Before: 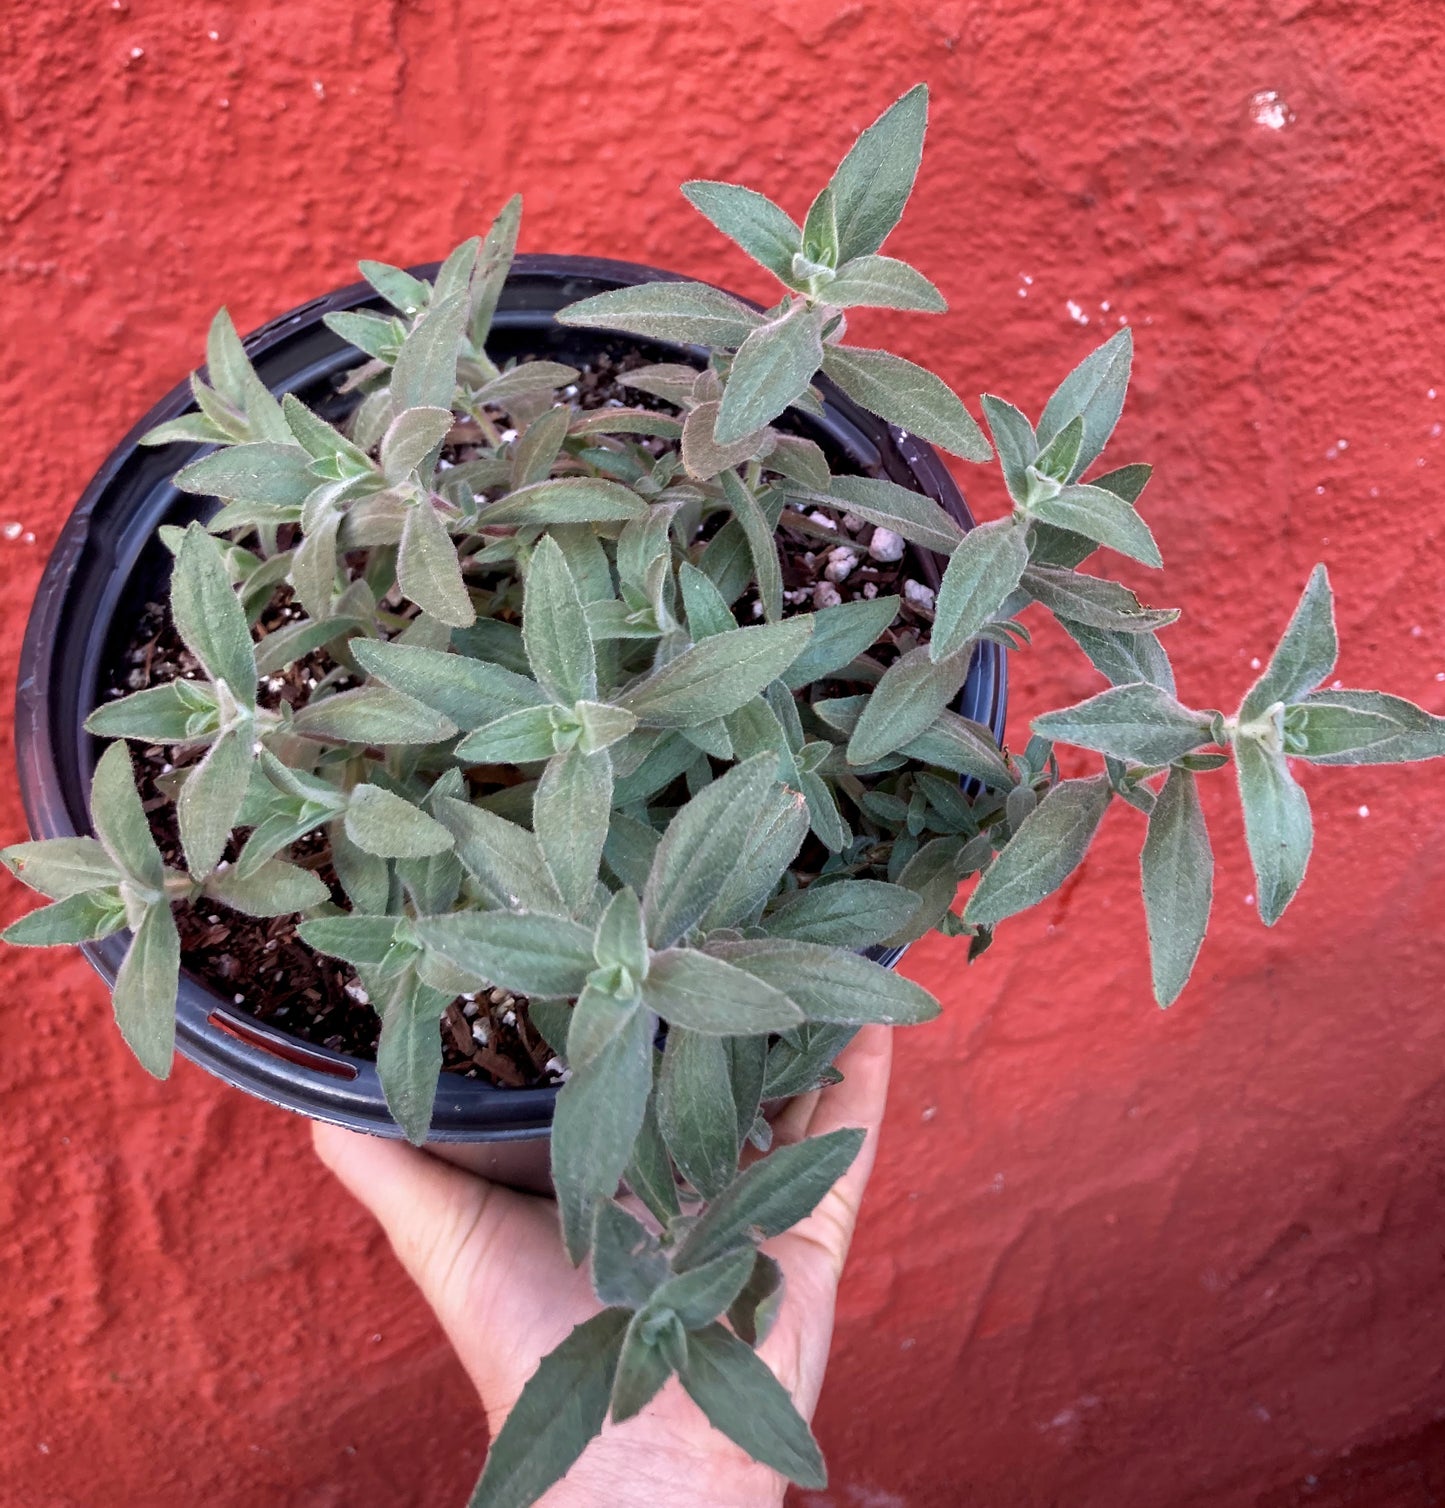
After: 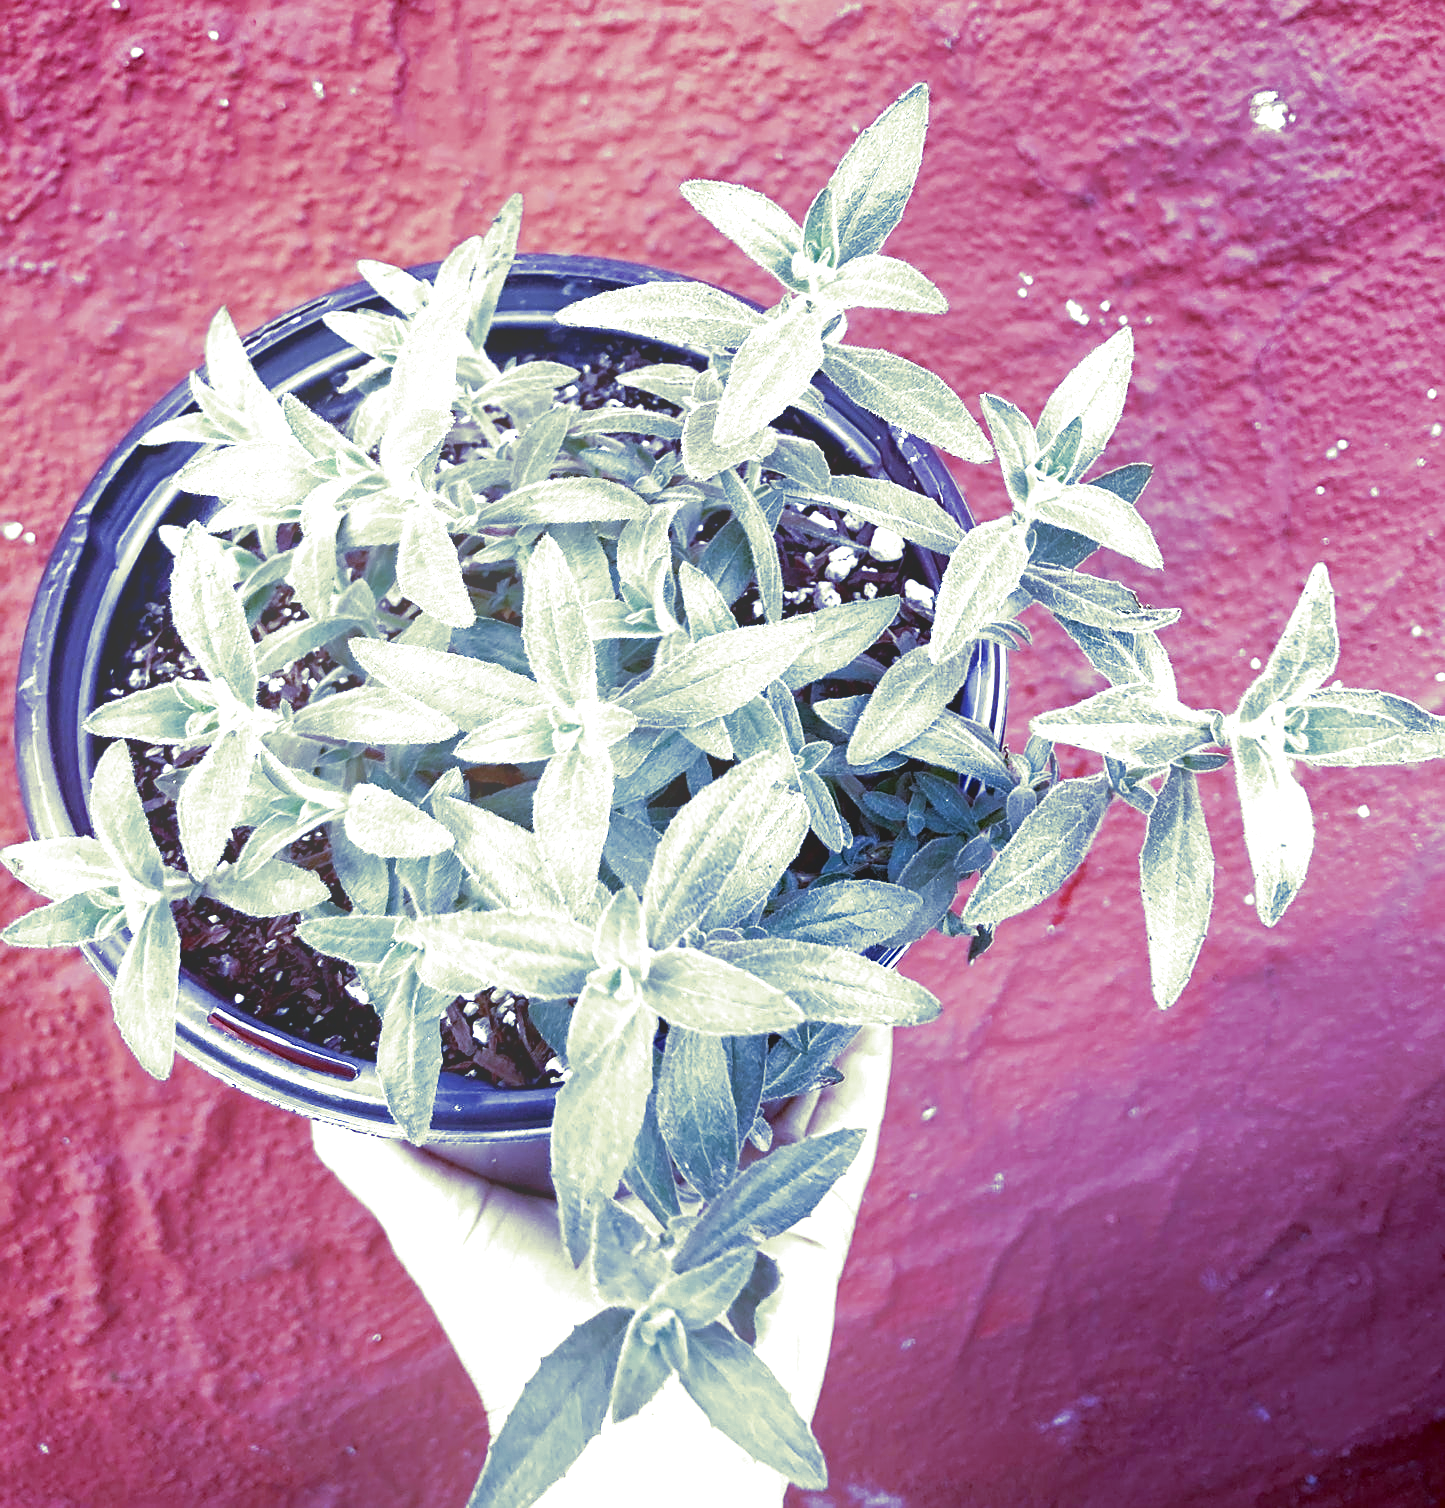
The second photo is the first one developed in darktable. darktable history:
shadows and highlights: radius 331.84, shadows 53.55, highlights -100, compress 94.63%, highlights color adjustment 73.23%, soften with gaussian
white balance: red 0.766, blue 1.537
split-toning: shadows › hue 290.82°, shadows › saturation 0.34, highlights › saturation 0.38, balance 0, compress 50%
exposure: black level correction 0.001, exposure 0.5 EV, compensate exposure bias true, compensate highlight preservation false
sharpen: on, module defaults
contrast brightness saturation: contrast 0.04, saturation 0.16
bloom: size 38%, threshold 95%, strength 30%
